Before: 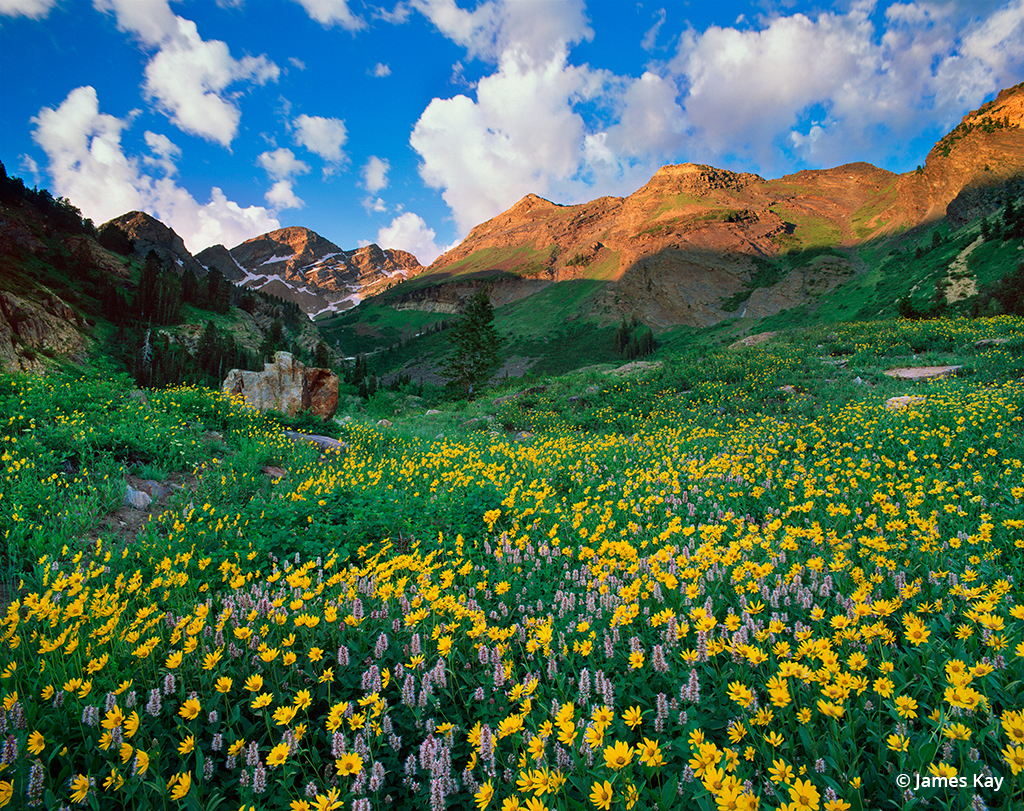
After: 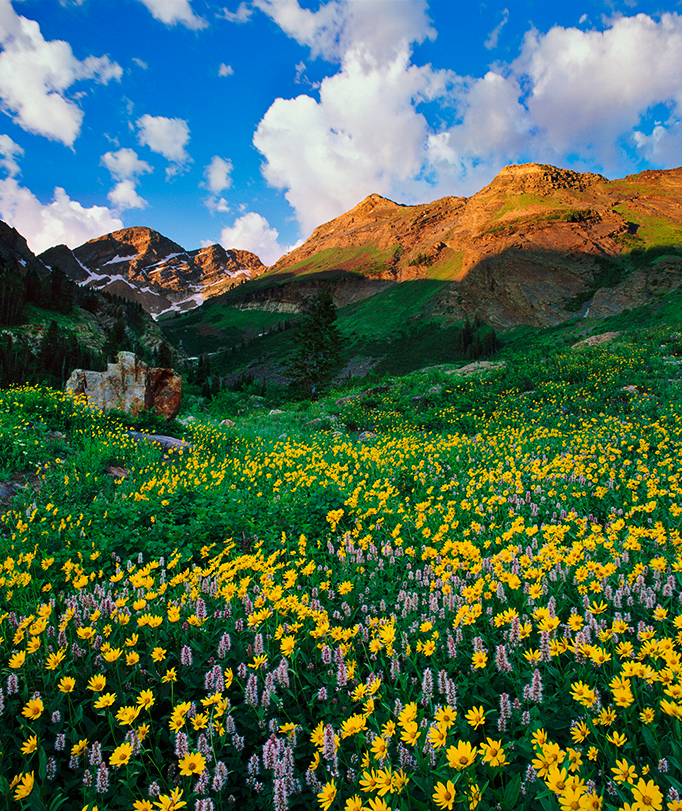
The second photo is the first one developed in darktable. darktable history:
crop: left 15.391%, right 17.931%
base curve: curves: ch0 [(0, 0) (0.073, 0.04) (0.157, 0.139) (0.492, 0.492) (0.758, 0.758) (1, 1)], preserve colors none
